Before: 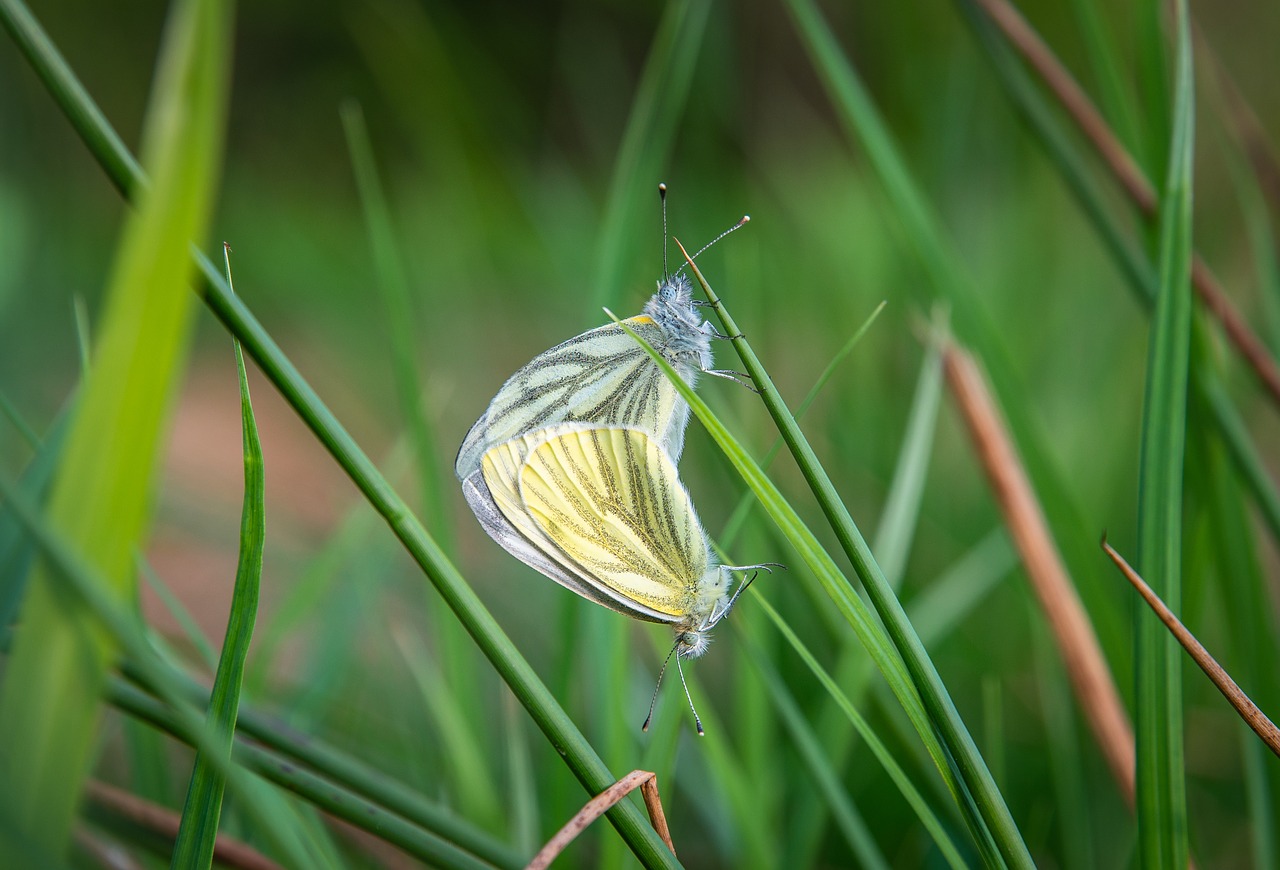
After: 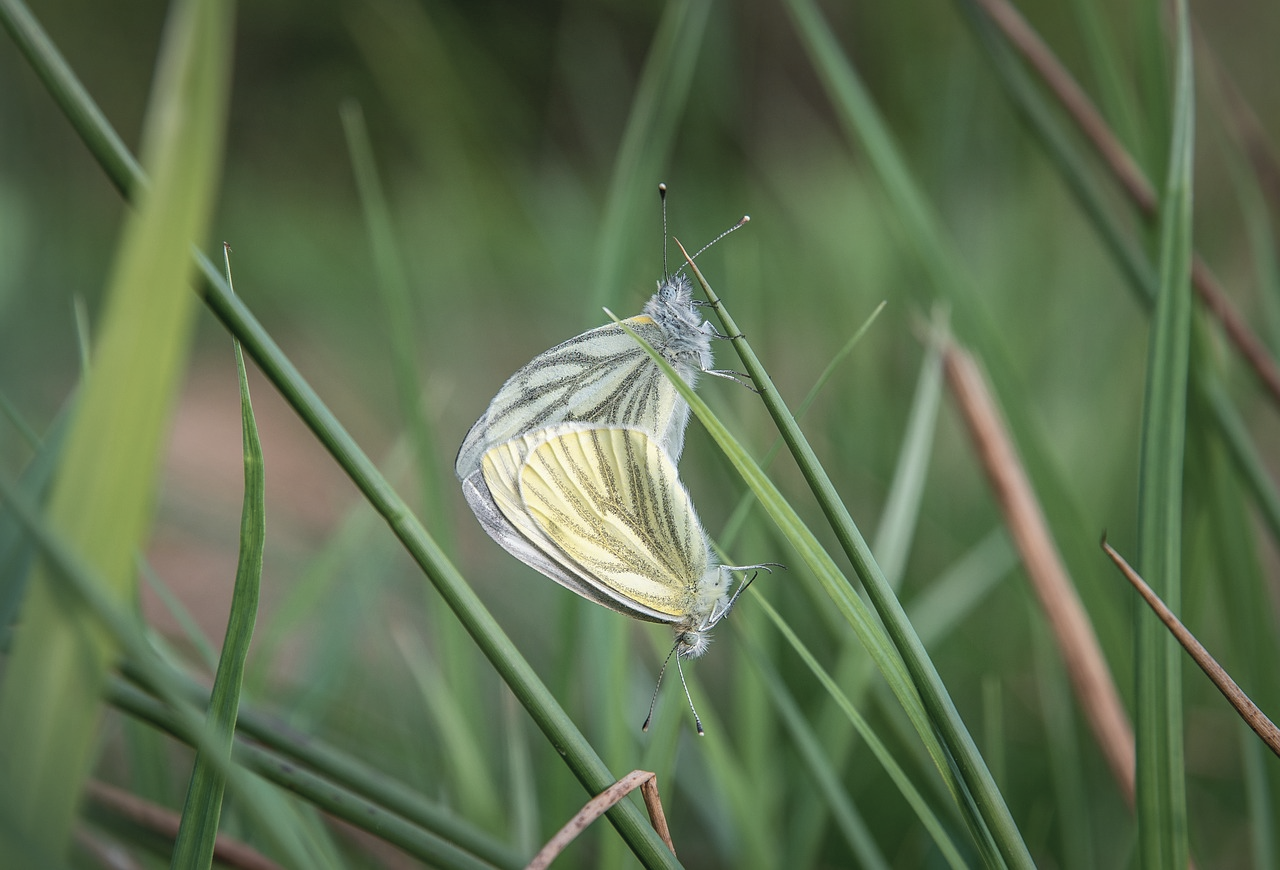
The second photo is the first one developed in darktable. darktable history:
white balance: emerald 1
color correction: saturation 0.57
shadows and highlights: on, module defaults
